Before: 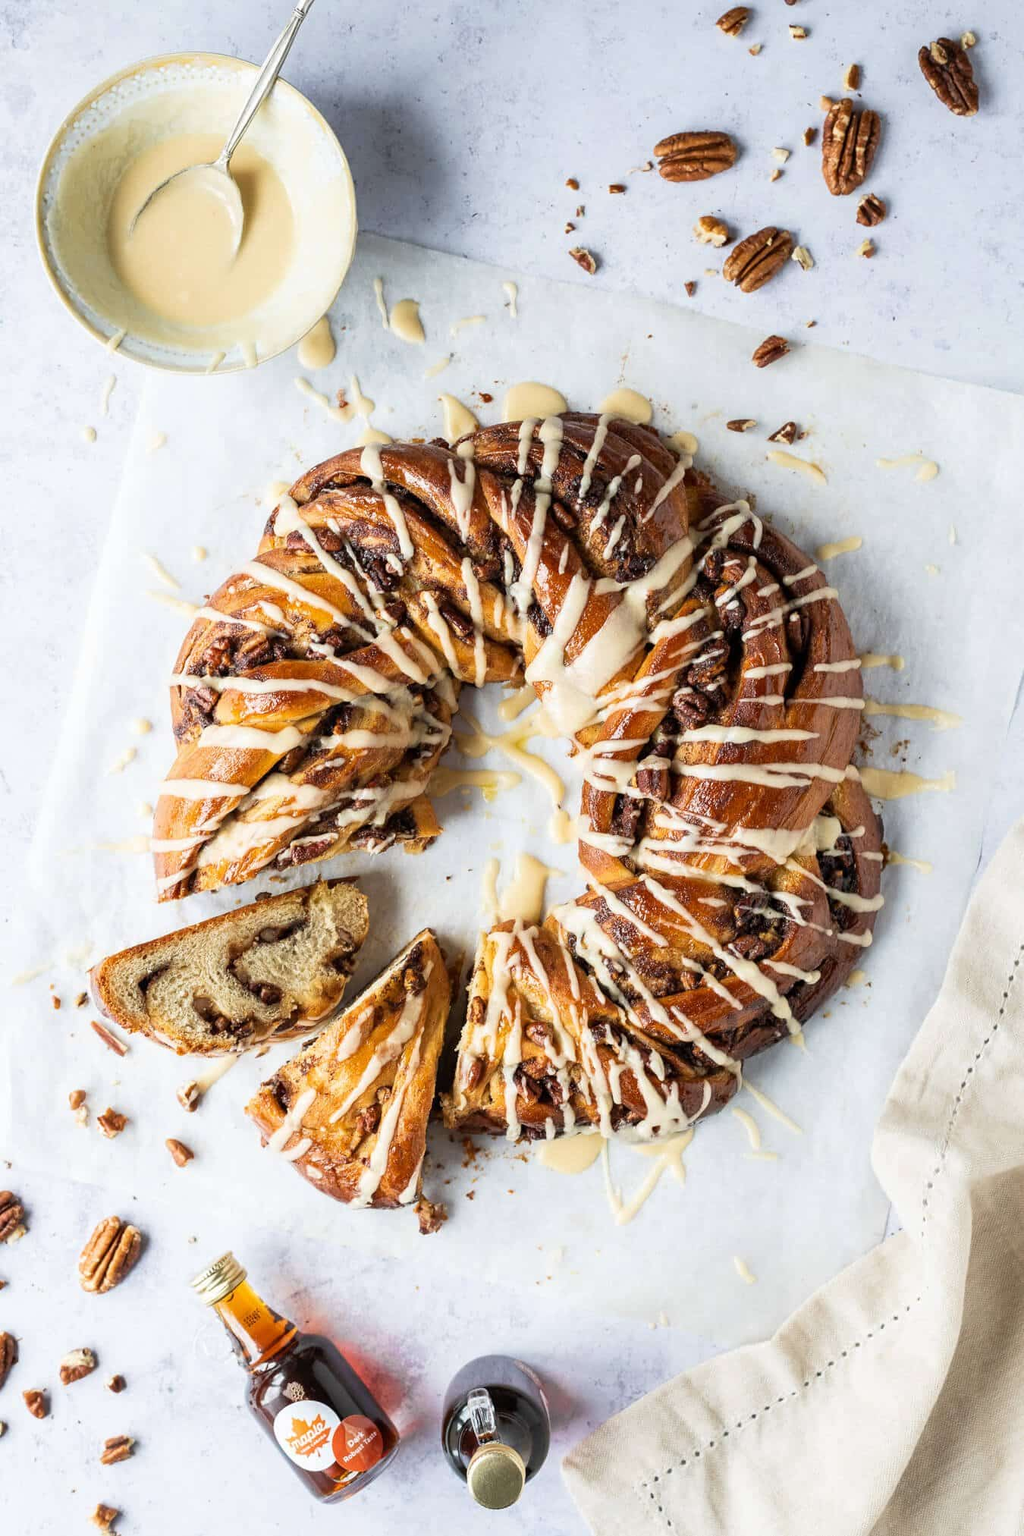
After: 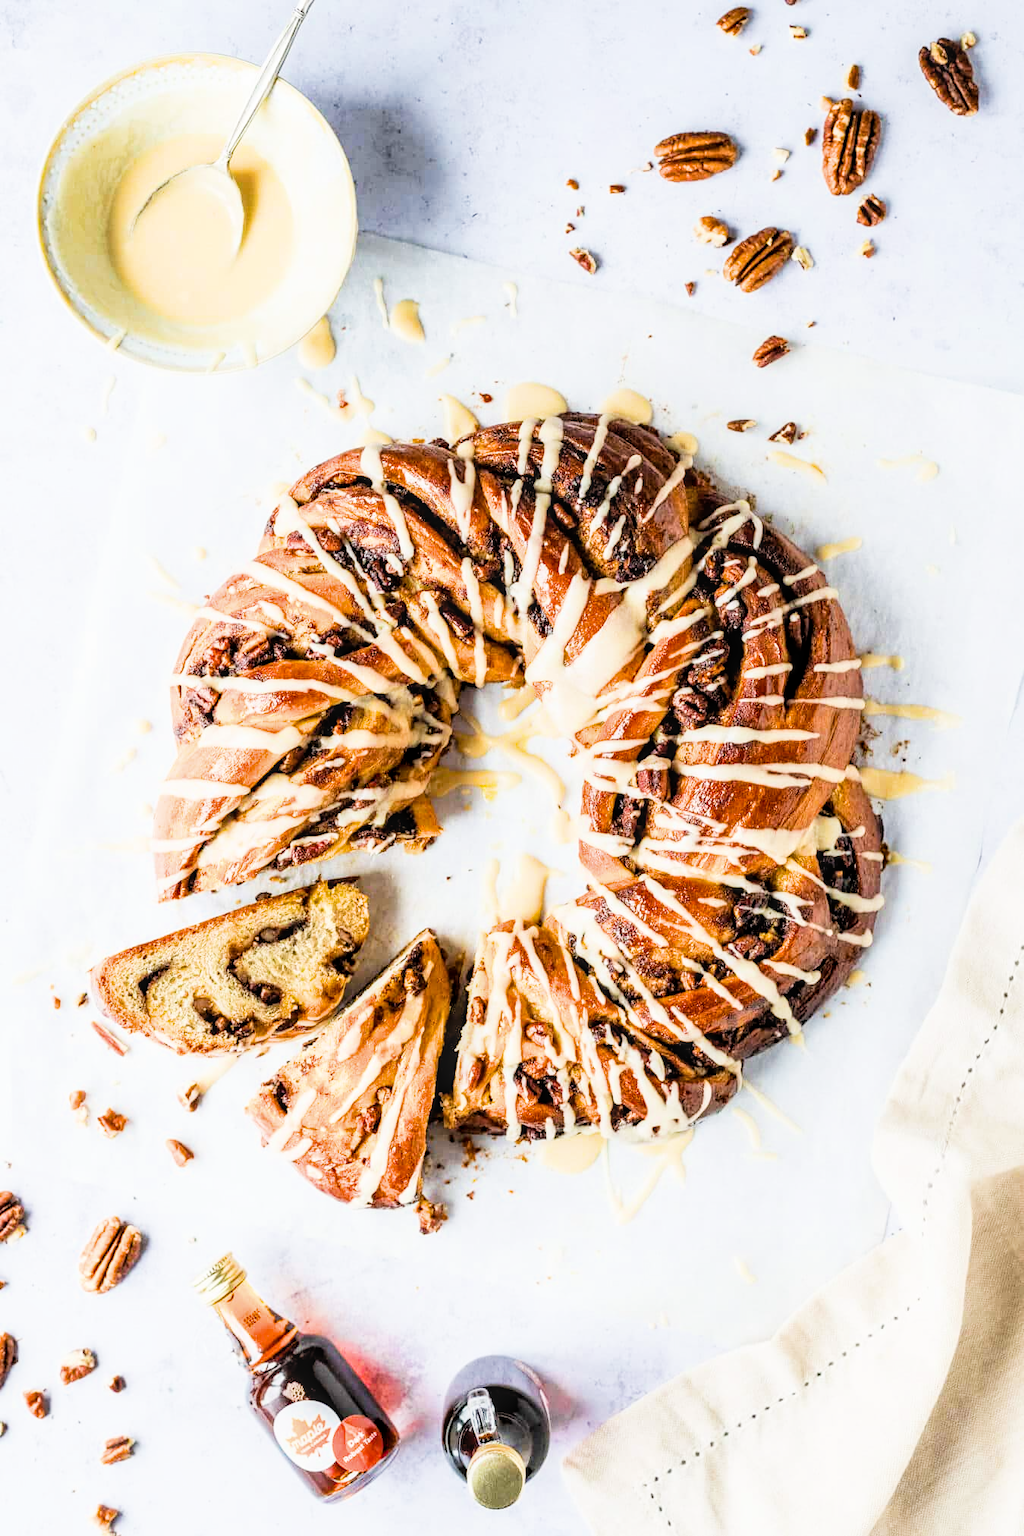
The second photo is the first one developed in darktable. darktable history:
color balance rgb: perceptual saturation grading › global saturation 20%, global vibrance 20%
filmic rgb: black relative exposure -5 EV, hardness 2.88, contrast 1.4, highlights saturation mix -30%
exposure: black level correction 0, exposure 1 EV, compensate highlight preservation false
local contrast: on, module defaults
